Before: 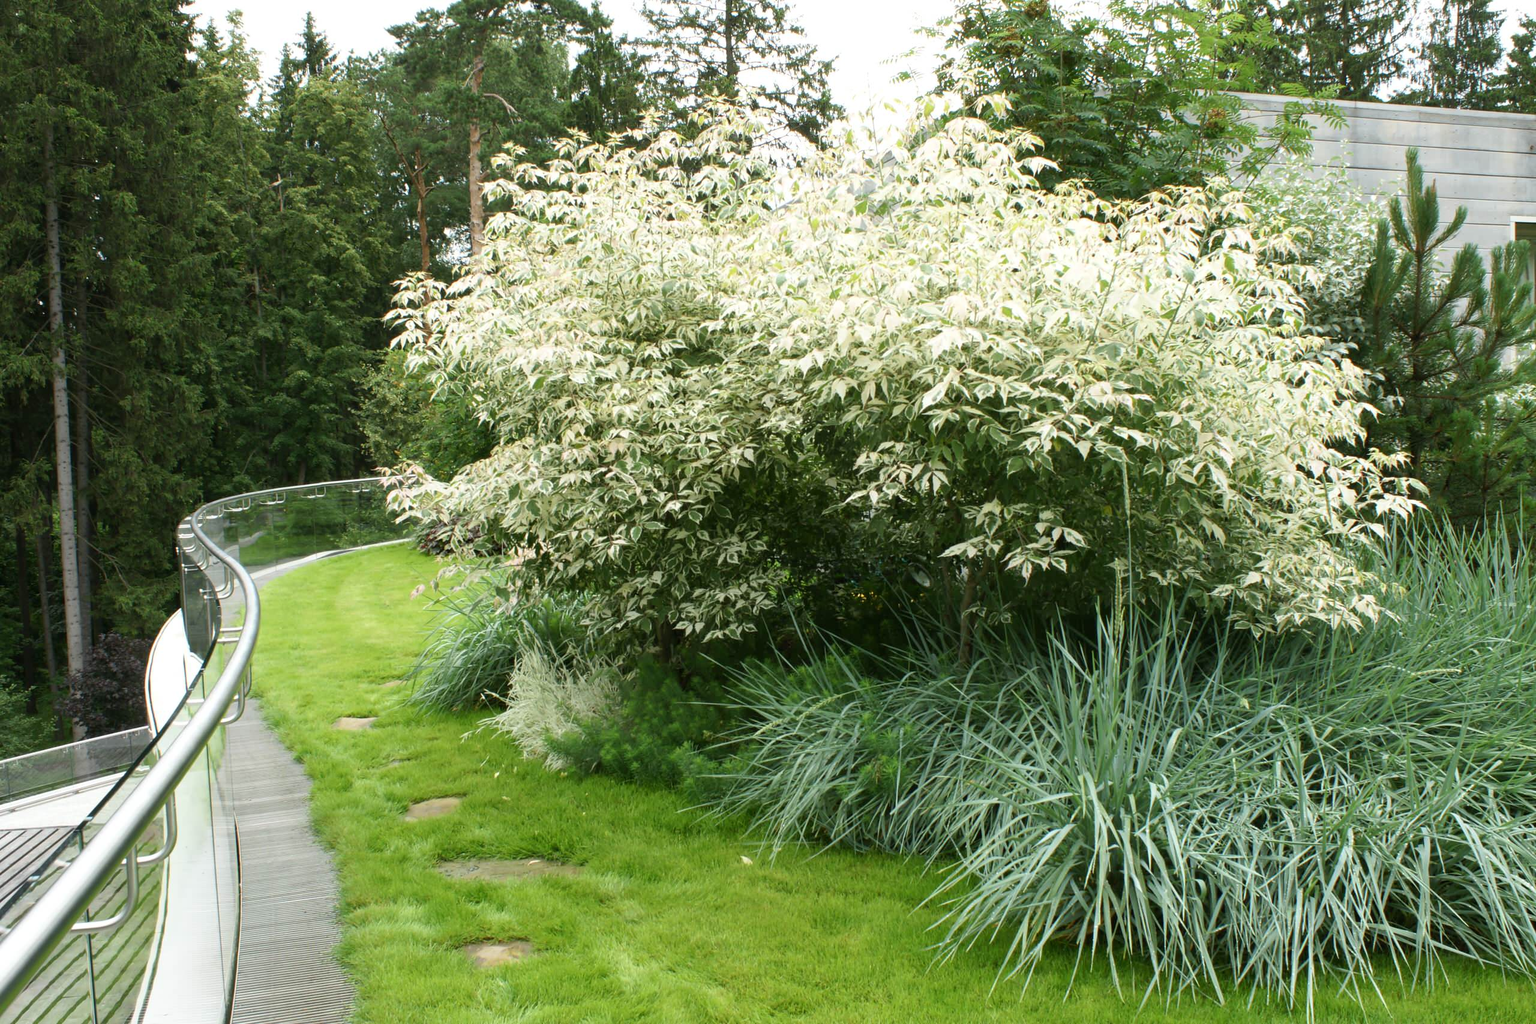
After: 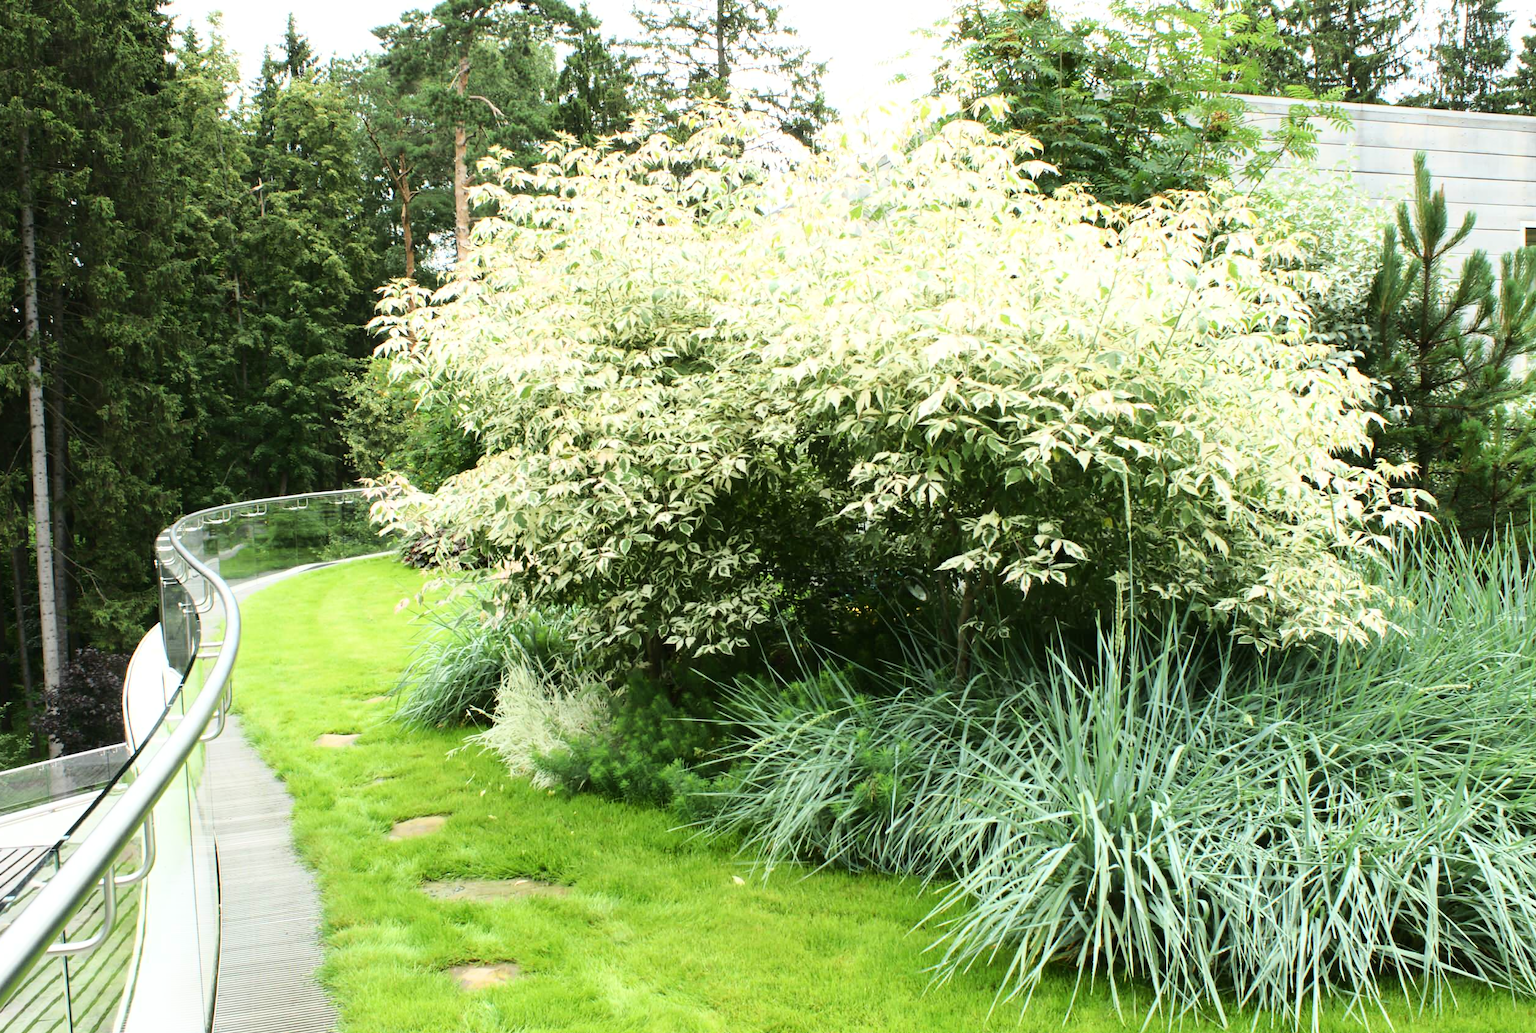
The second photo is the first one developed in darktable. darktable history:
crop and rotate: left 1.673%, right 0.631%, bottom 1.319%
base curve: curves: ch0 [(0, 0) (0.036, 0.037) (0.121, 0.228) (0.46, 0.76) (0.859, 0.983) (1, 1)]
